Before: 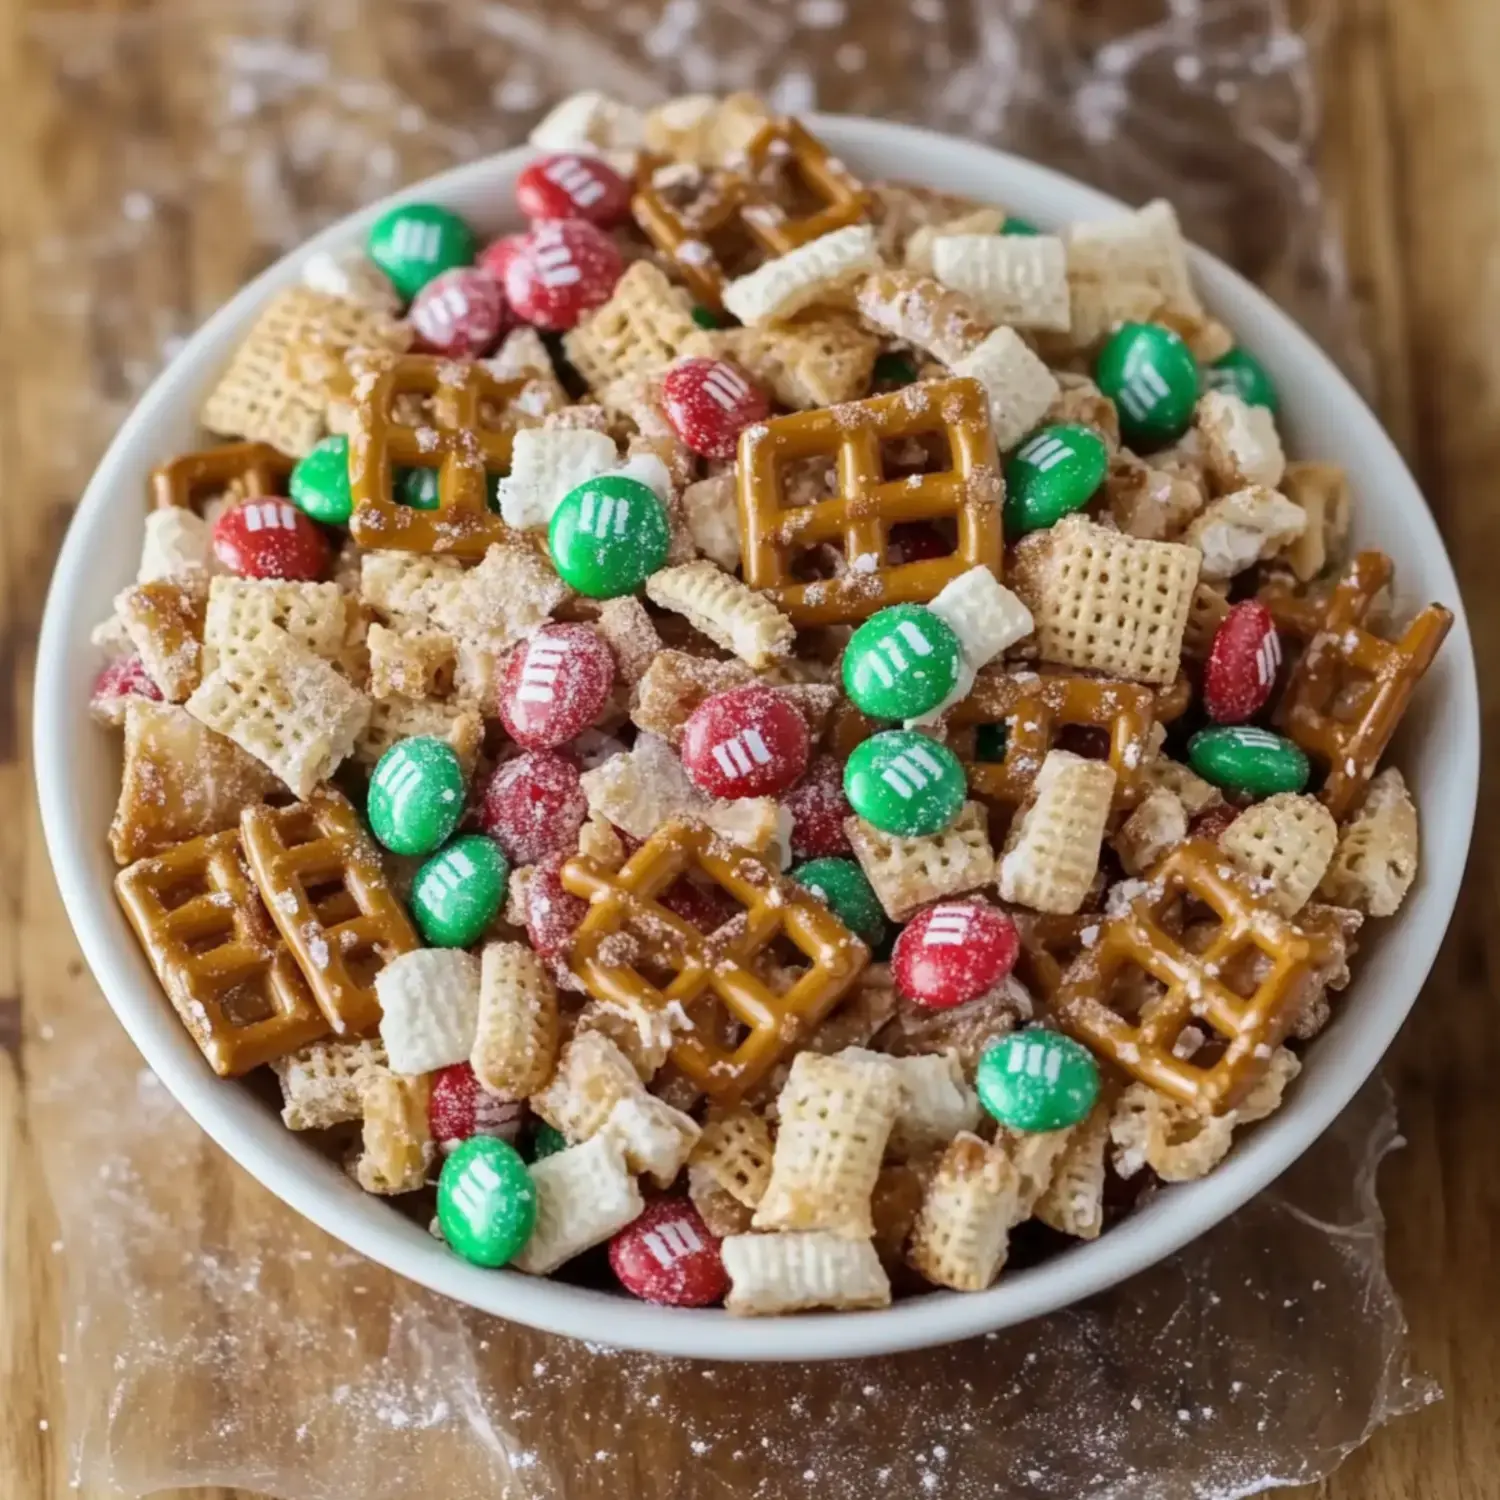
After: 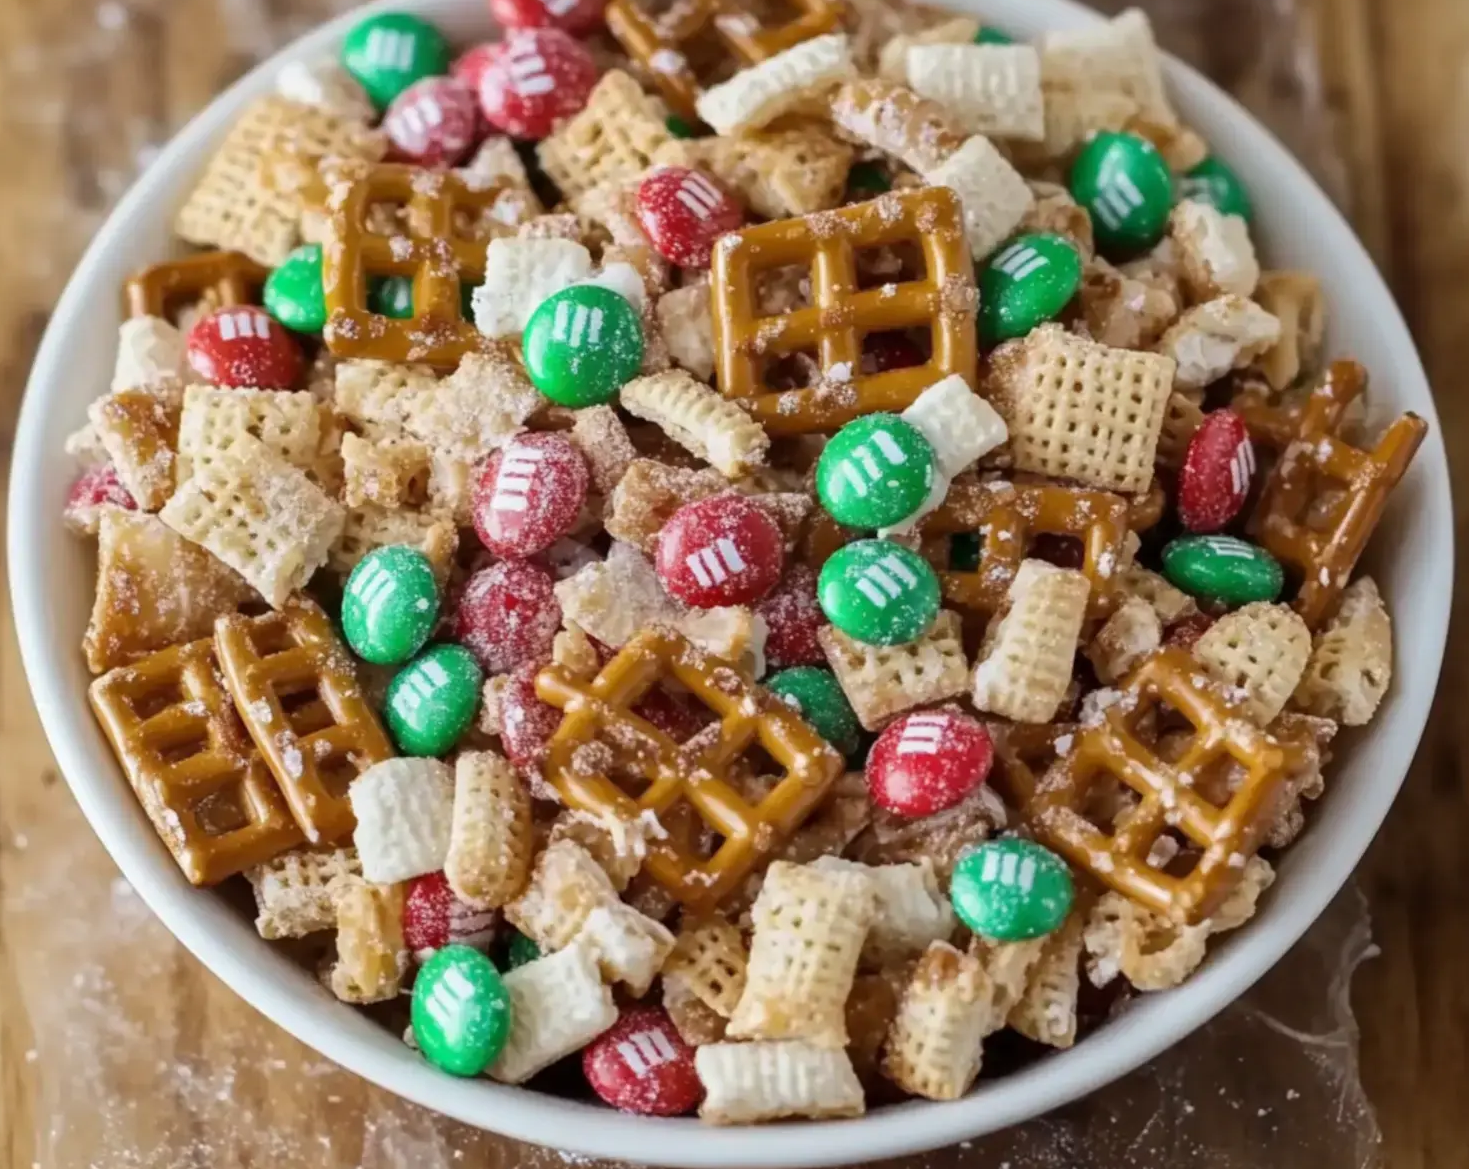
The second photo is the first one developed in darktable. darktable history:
crop and rotate: left 1.814%, top 12.818%, right 0.25%, bottom 9.225%
